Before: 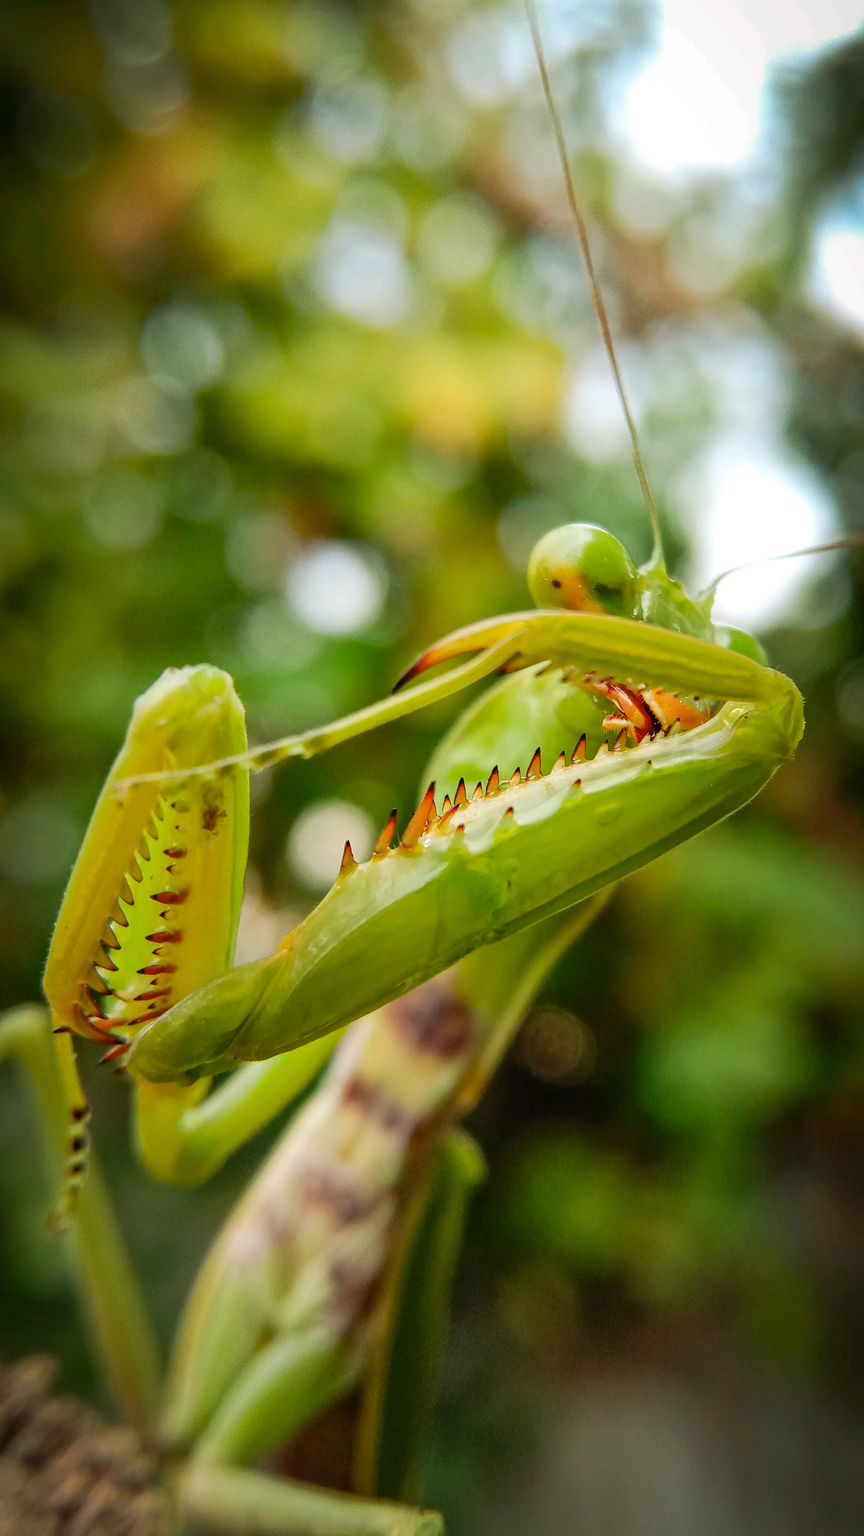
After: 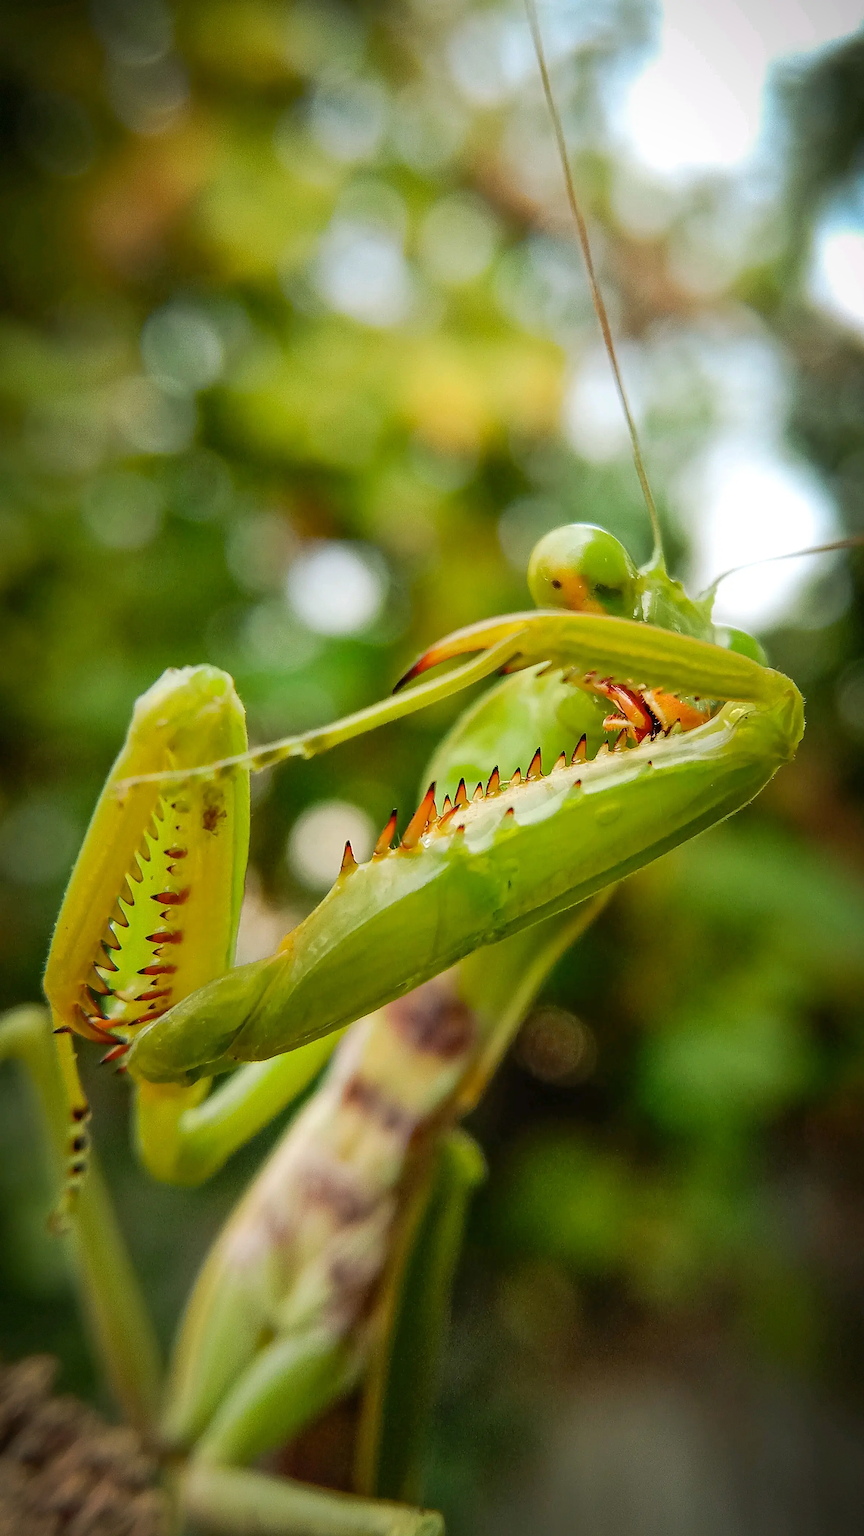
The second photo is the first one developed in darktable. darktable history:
vignetting: fall-off radius 61.01%, brightness -0.559, saturation 0, dithering 8-bit output, unbound false
sharpen: on, module defaults
